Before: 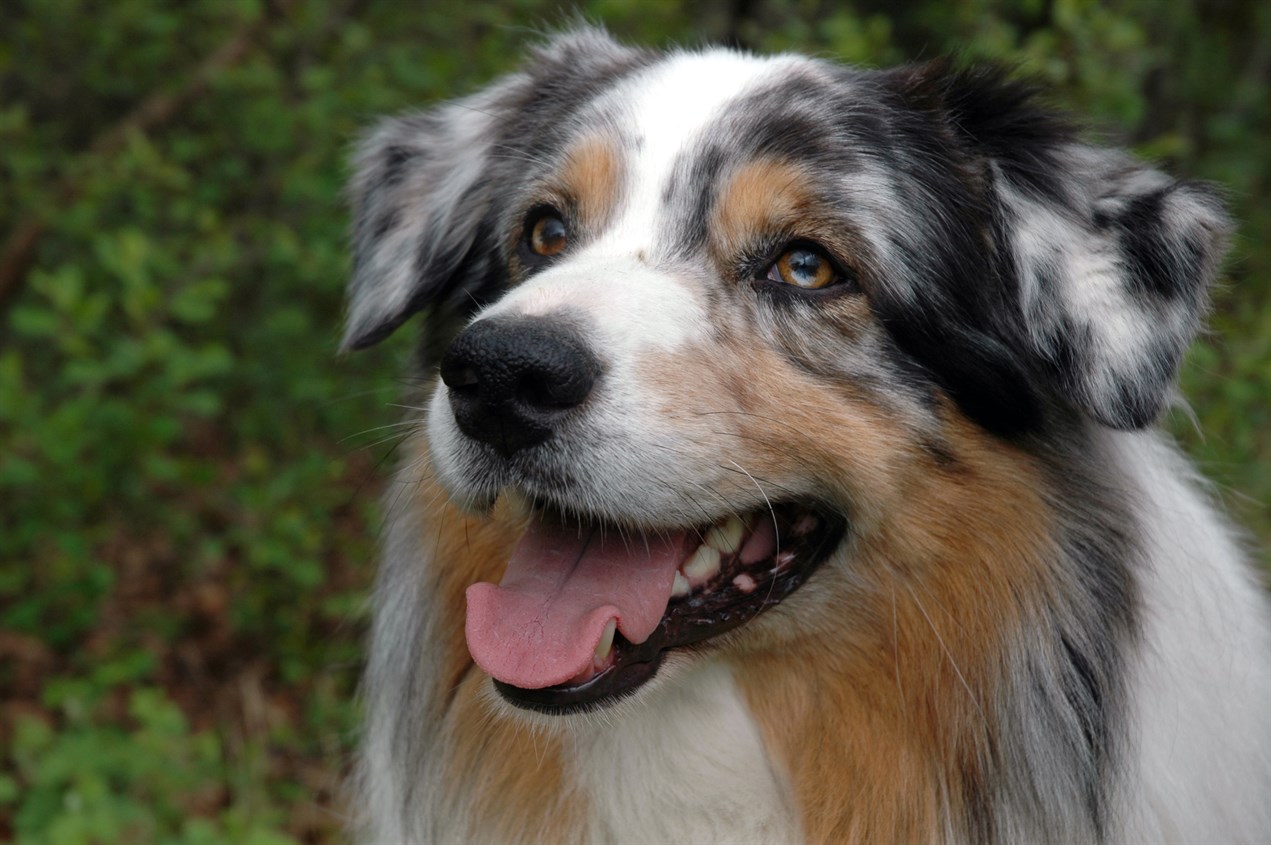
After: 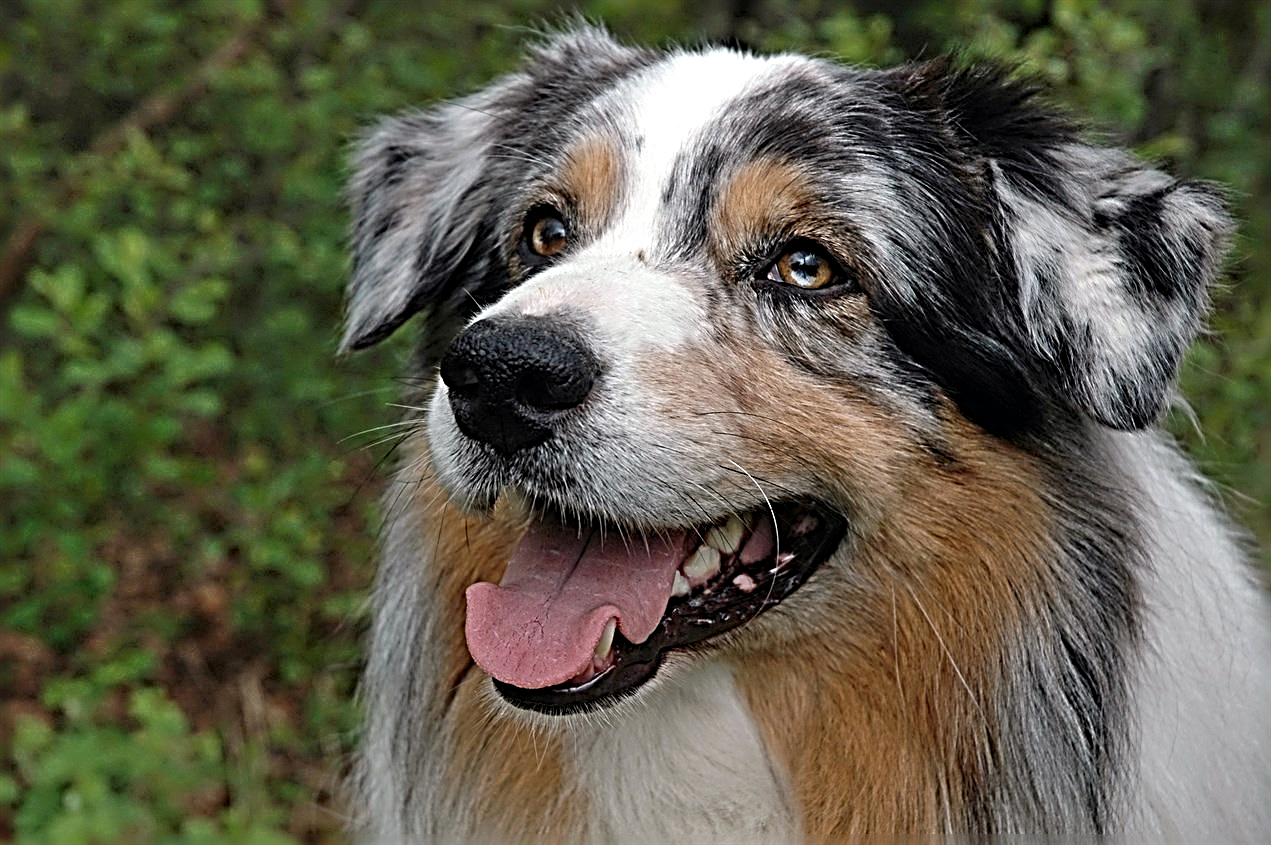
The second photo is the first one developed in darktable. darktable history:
sharpen: radius 4.021, amount 1.997
shadows and highlights: low approximation 0.01, soften with gaussian
